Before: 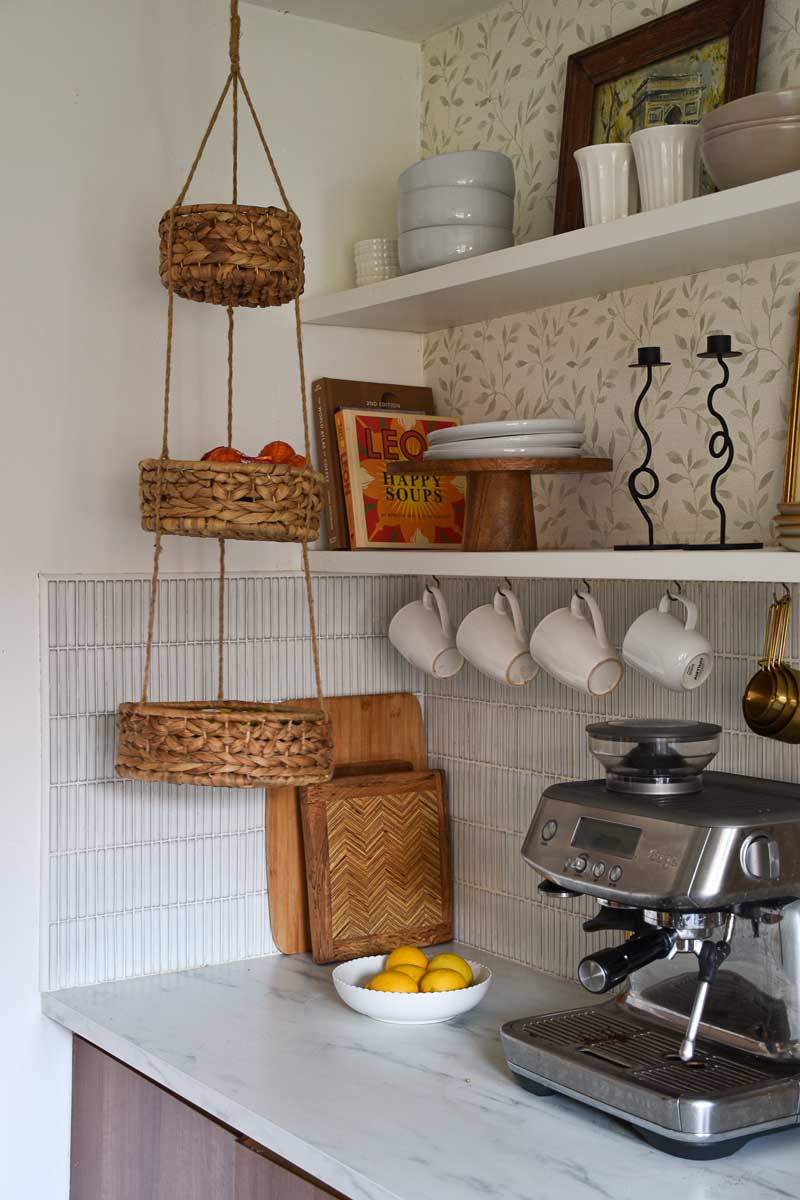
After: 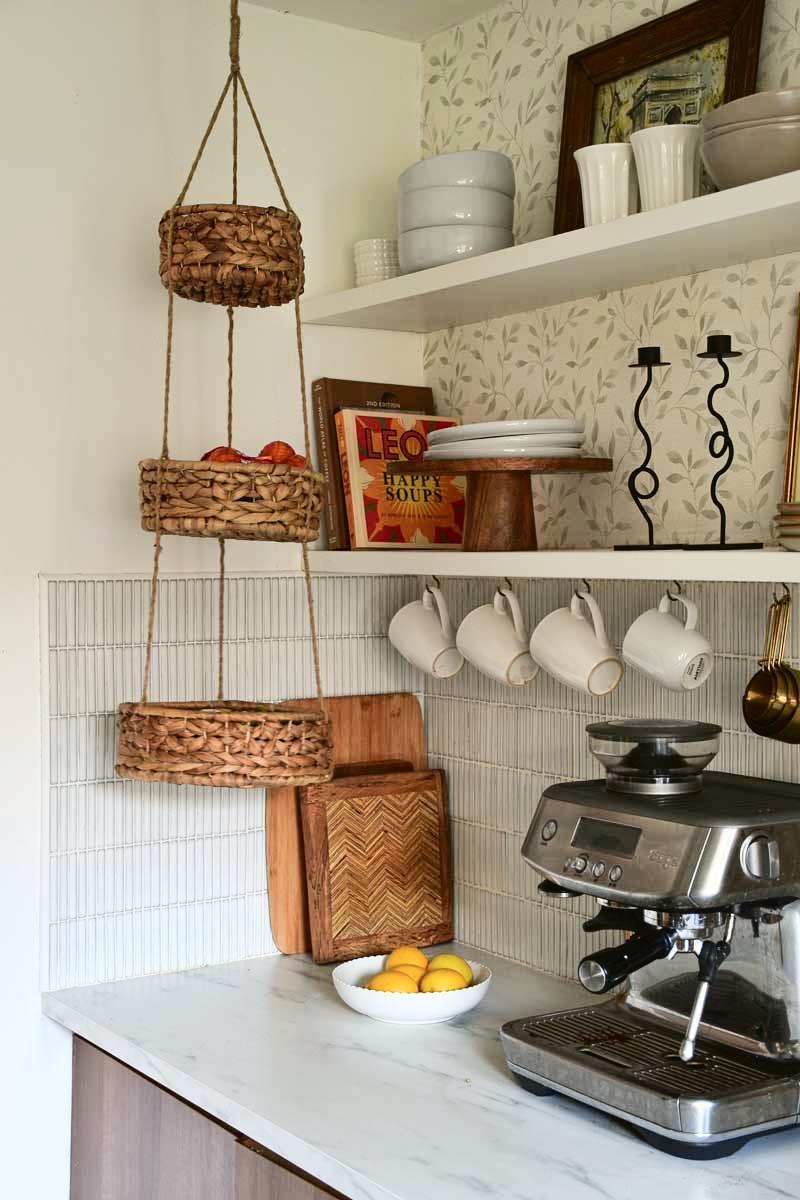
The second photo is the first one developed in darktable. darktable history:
tone curve: curves: ch0 [(0, 0.023) (0.087, 0.065) (0.184, 0.168) (0.45, 0.54) (0.57, 0.683) (0.722, 0.825) (0.877, 0.948) (1, 1)]; ch1 [(0, 0) (0.388, 0.369) (0.447, 0.447) (0.505, 0.5) (0.534, 0.528) (0.573, 0.583) (0.663, 0.68) (1, 1)]; ch2 [(0, 0) (0.314, 0.223) (0.427, 0.405) (0.492, 0.505) (0.531, 0.55) (0.589, 0.599) (1, 1)], color space Lab, independent channels, preserve colors none
